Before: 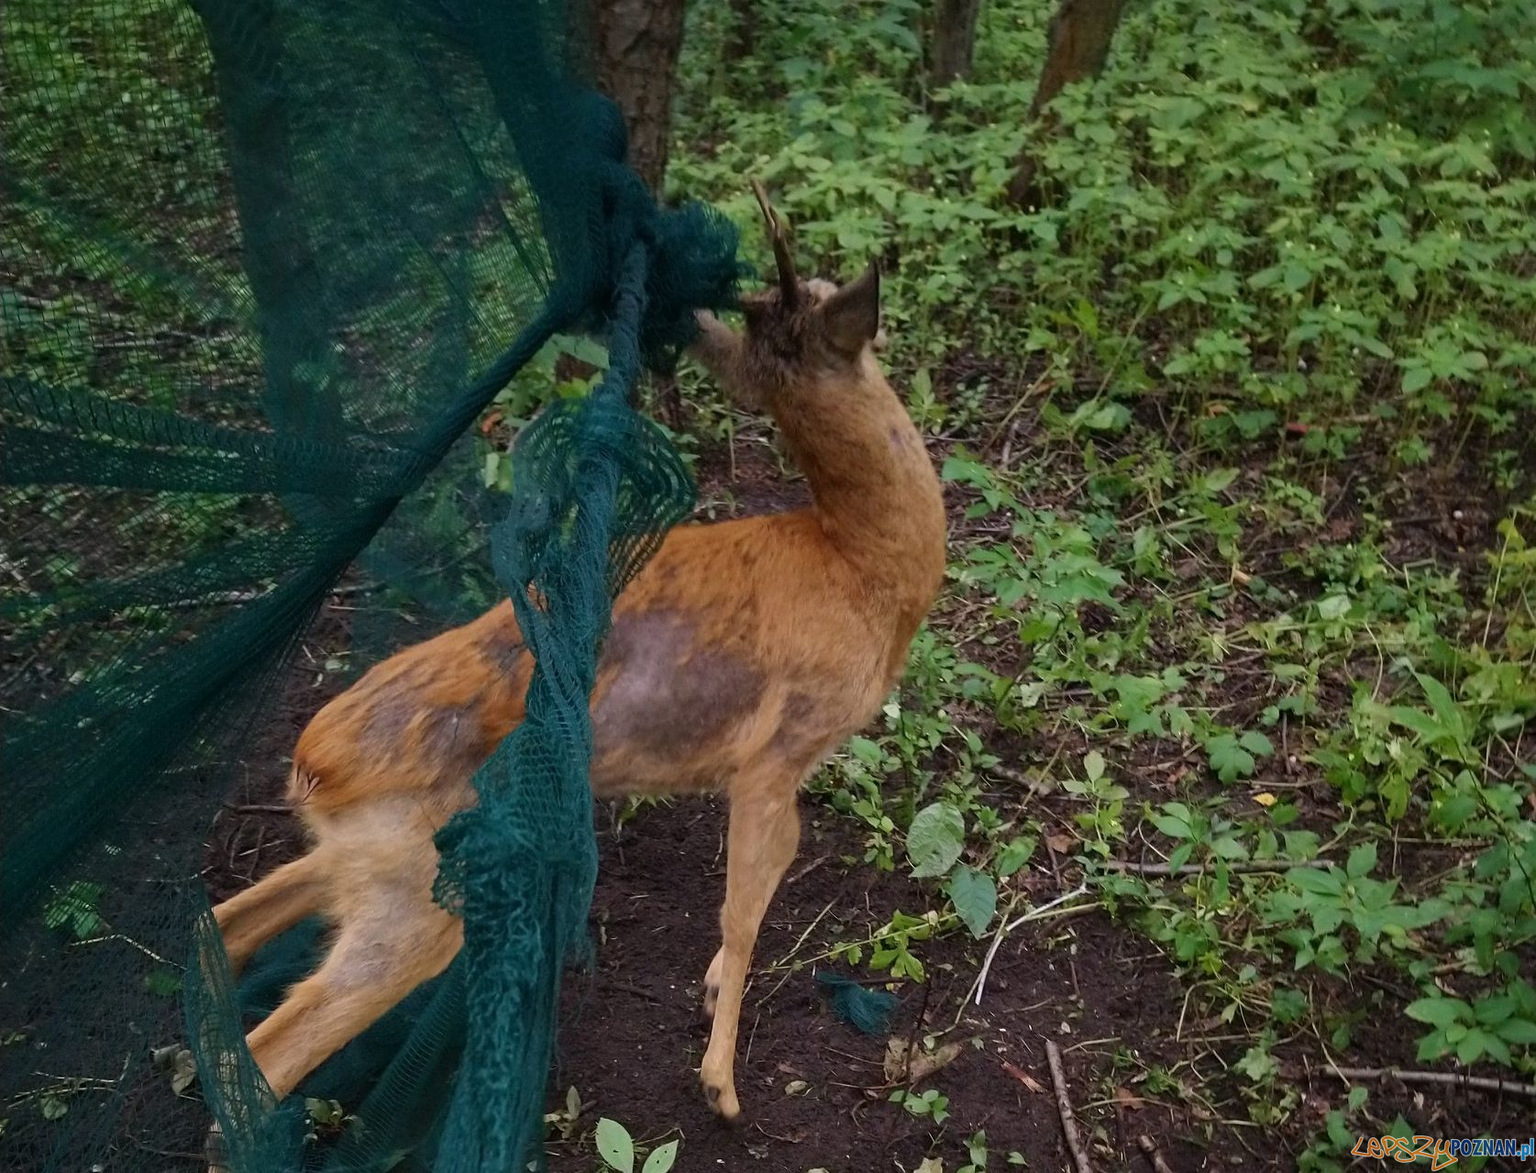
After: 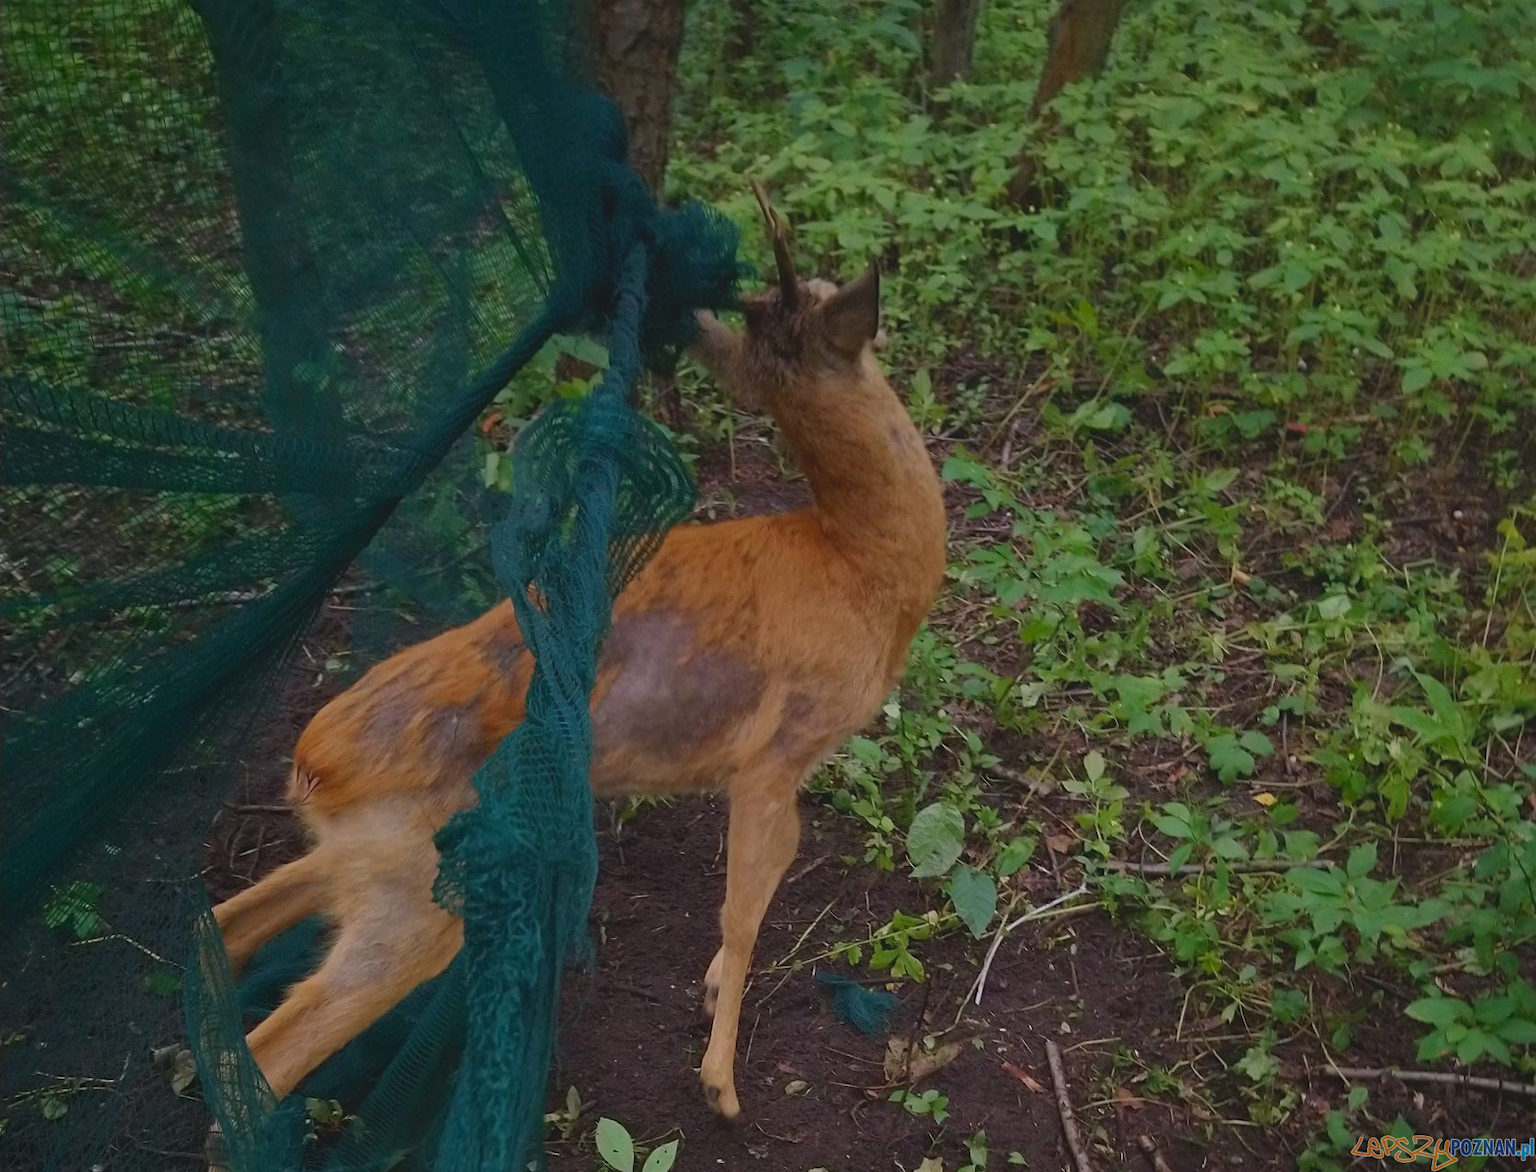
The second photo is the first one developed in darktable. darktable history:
local contrast: detail 70%
white balance: emerald 1
